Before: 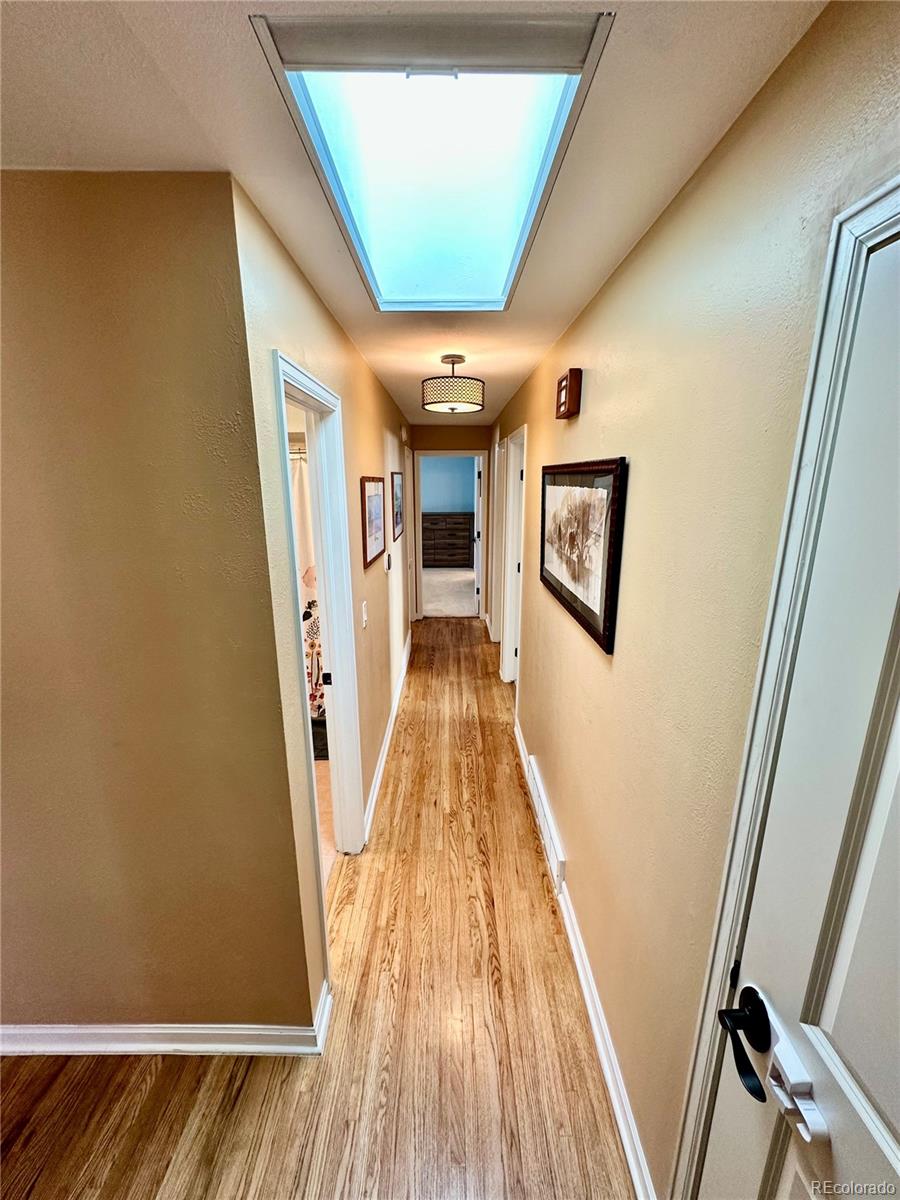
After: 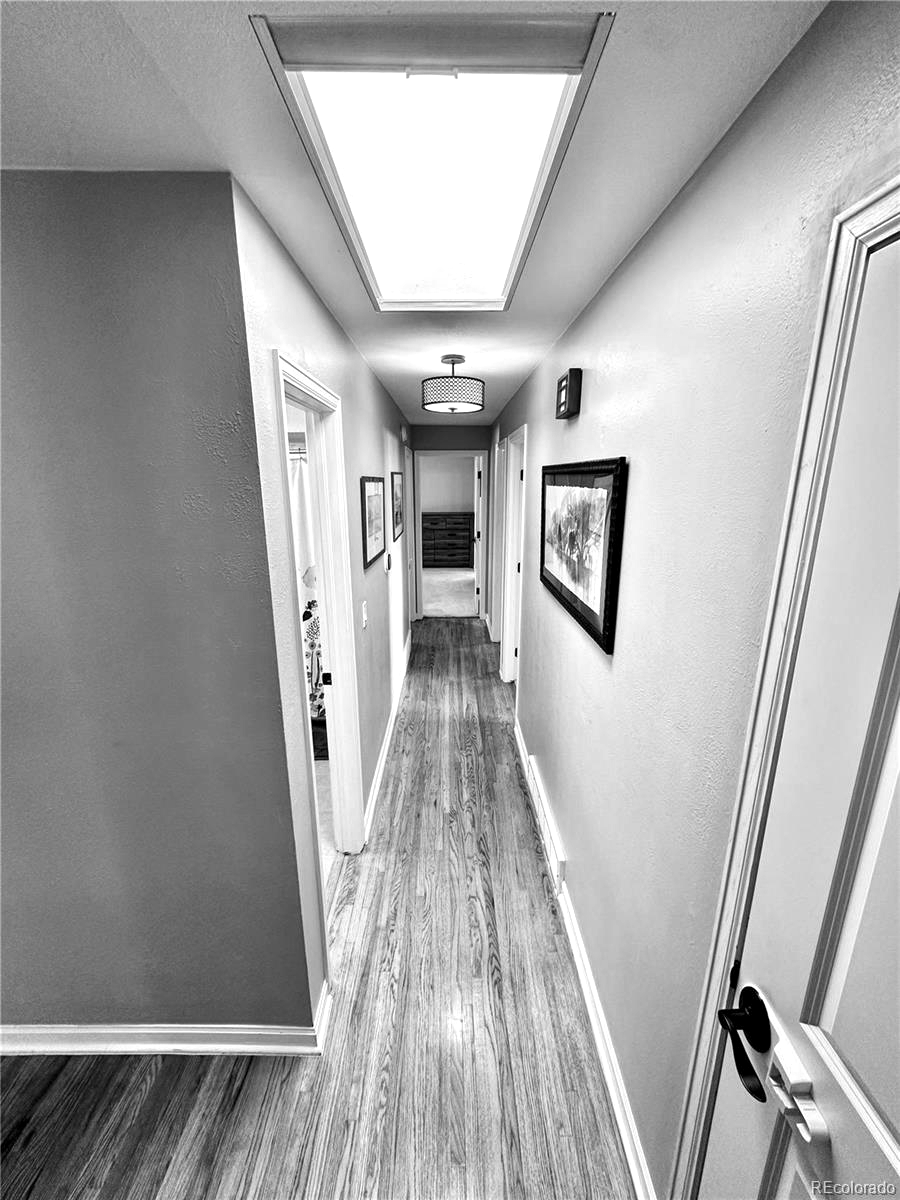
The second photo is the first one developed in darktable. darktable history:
monochrome: on, module defaults
local contrast: highlights 100%, shadows 100%, detail 120%, midtone range 0.2
color balance rgb: perceptual saturation grading › global saturation 36%, perceptual brilliance grading › global brilliance 10%, global vibrance 20%
white balance: red 0.926, green 1.003, blue 1.133
